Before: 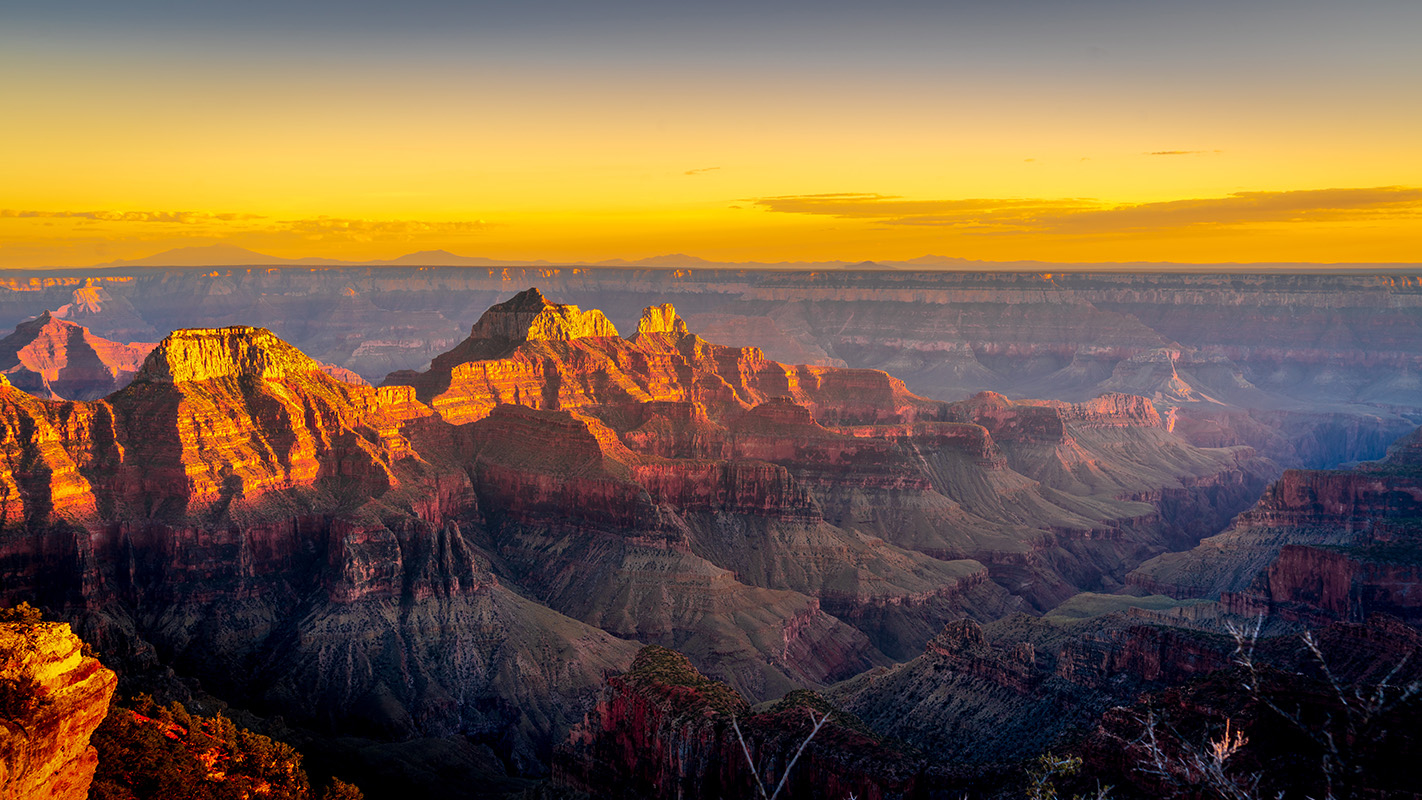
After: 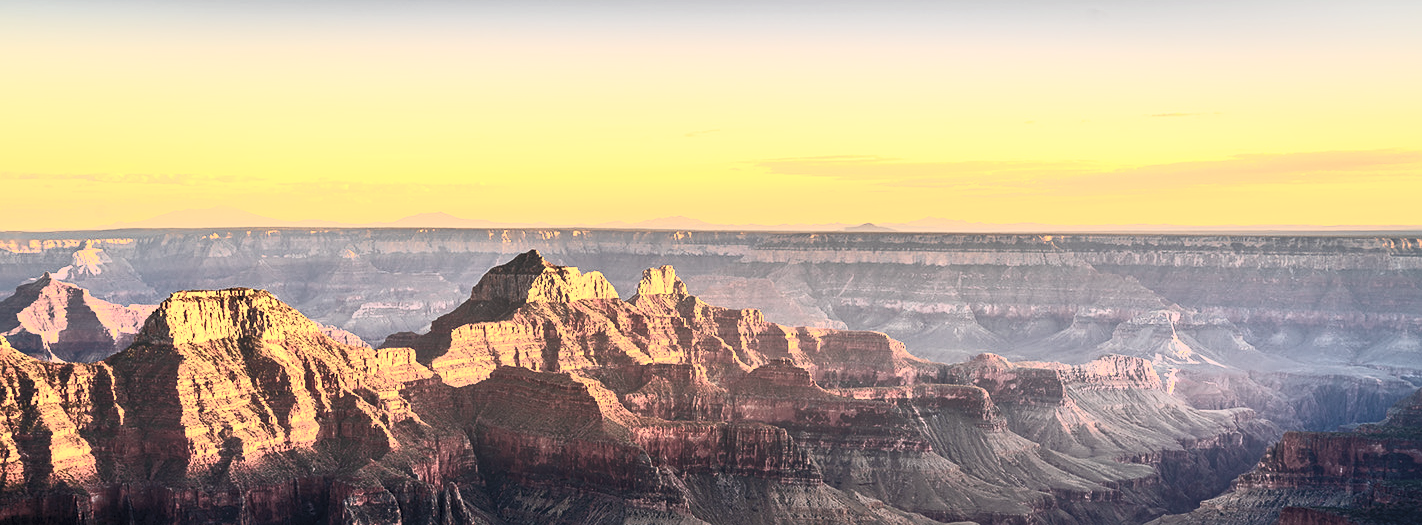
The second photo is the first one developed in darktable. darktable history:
crop and rotate: top 4.848%, bottom 29.503%
contrast brightness saturation: contrast 0.57, brightness 0.57, saturation -0.34
sharpen: amount 0.2
